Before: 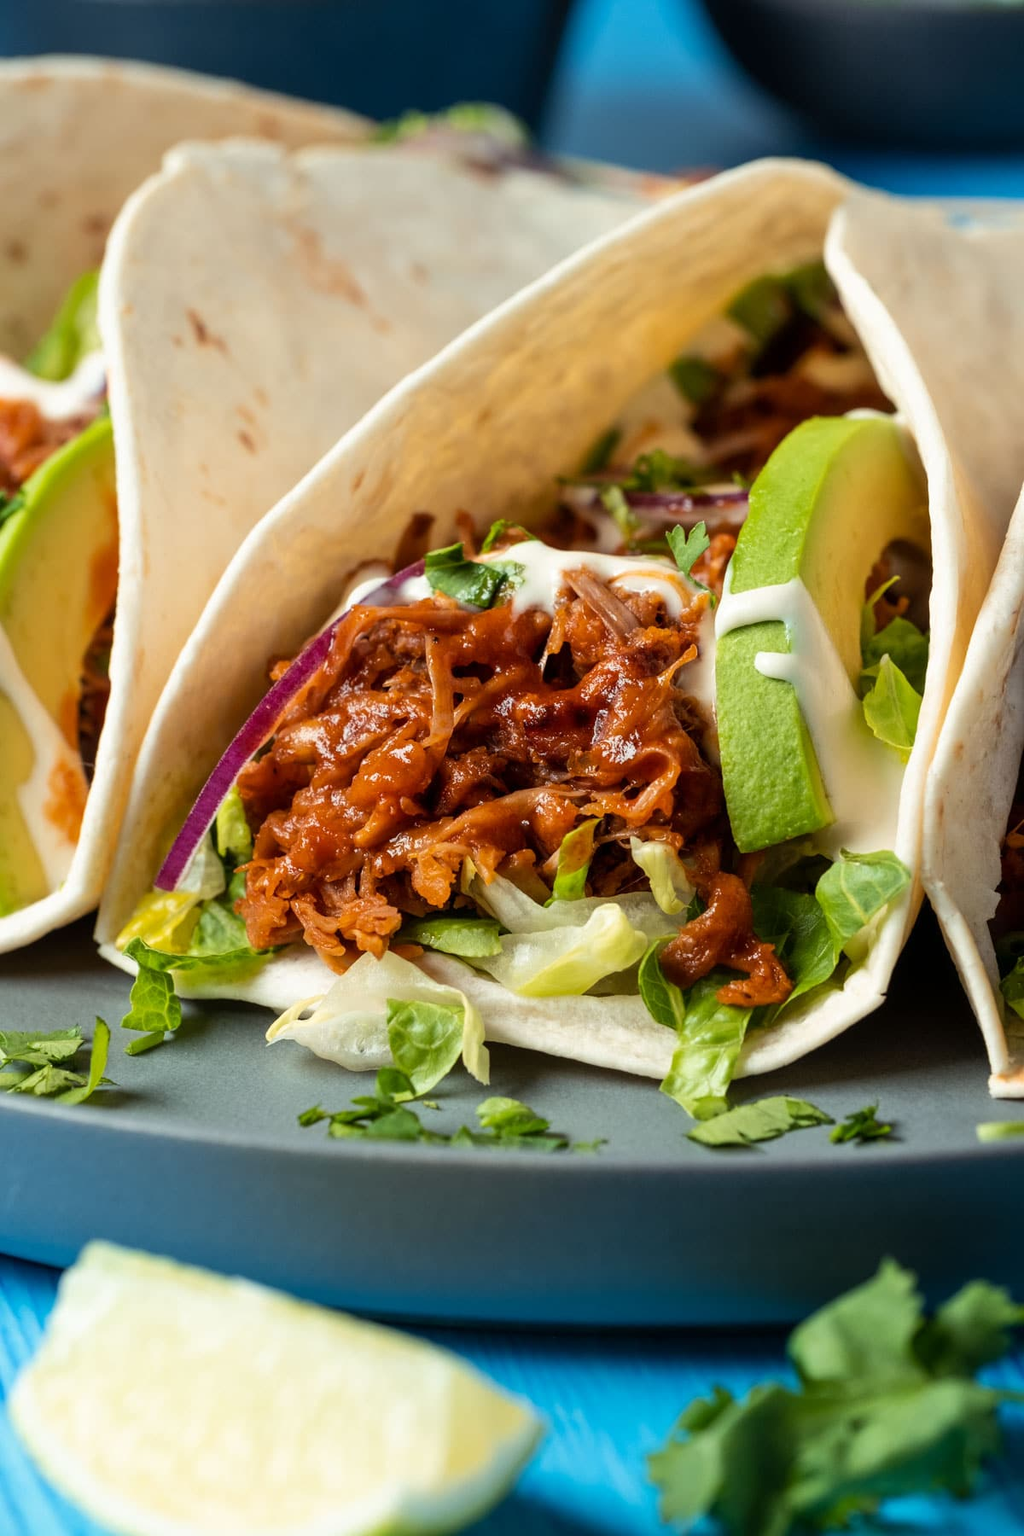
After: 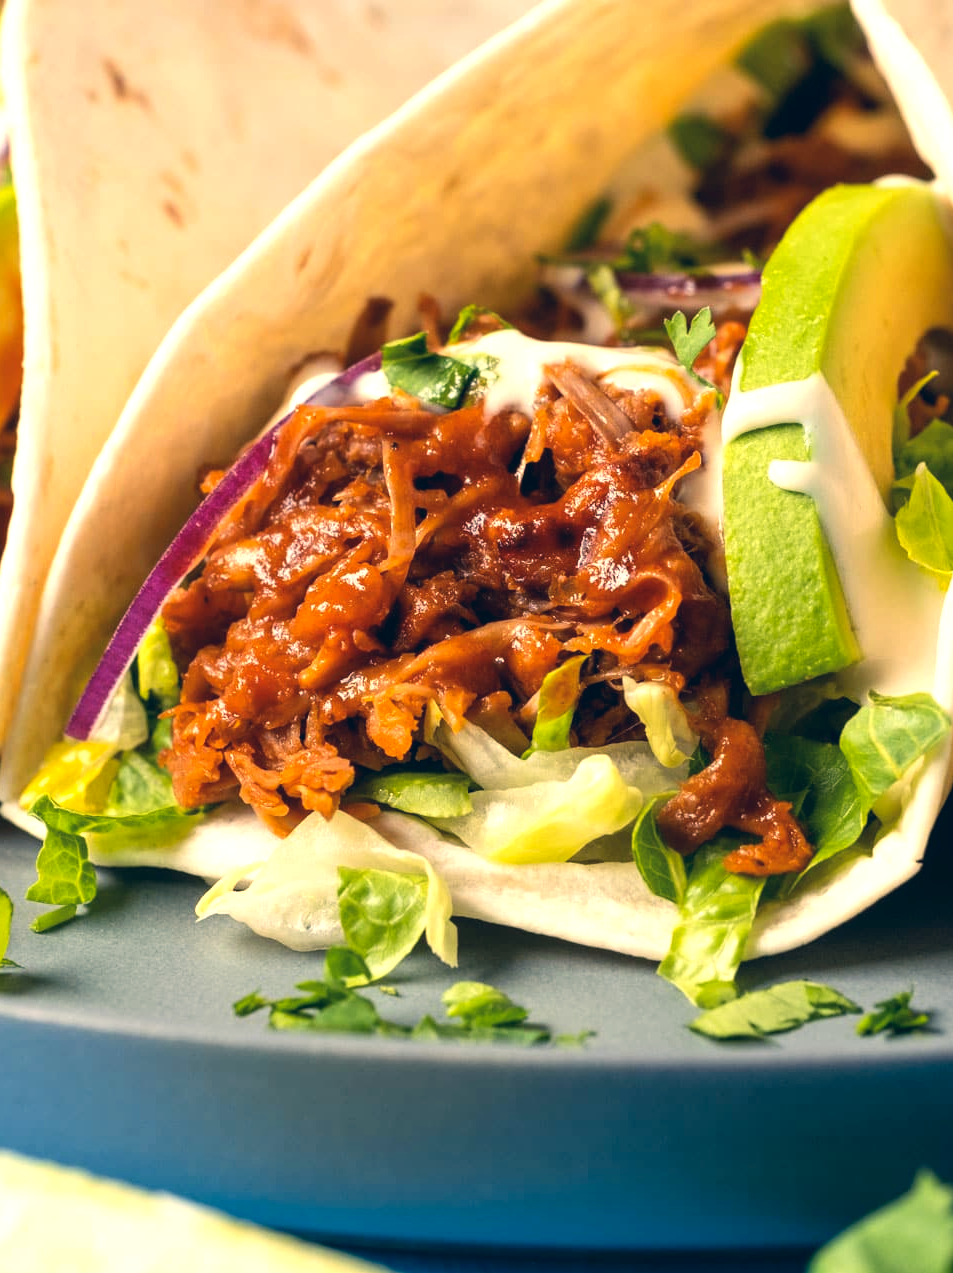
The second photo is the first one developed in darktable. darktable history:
color correction: highlights a* 10.32, highlights b* 14.66, shadows a* -9.59, shadows b* -15.02
white balance: red 1, blue 1
crop: left 9.712%, top 16.928%, right 10.845%, bottom 12.332%
exposure: black level correction -0.002, exposure 0.54 EV, compensate highlight preservation false
